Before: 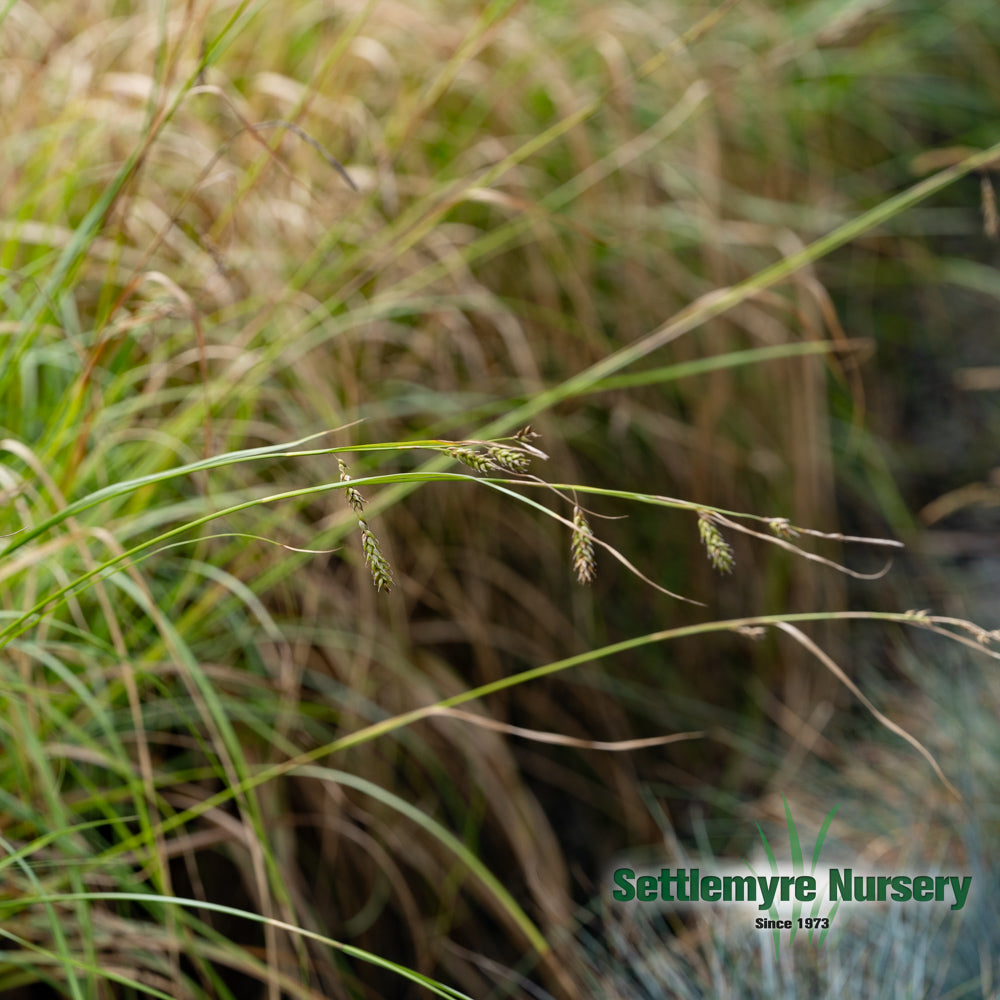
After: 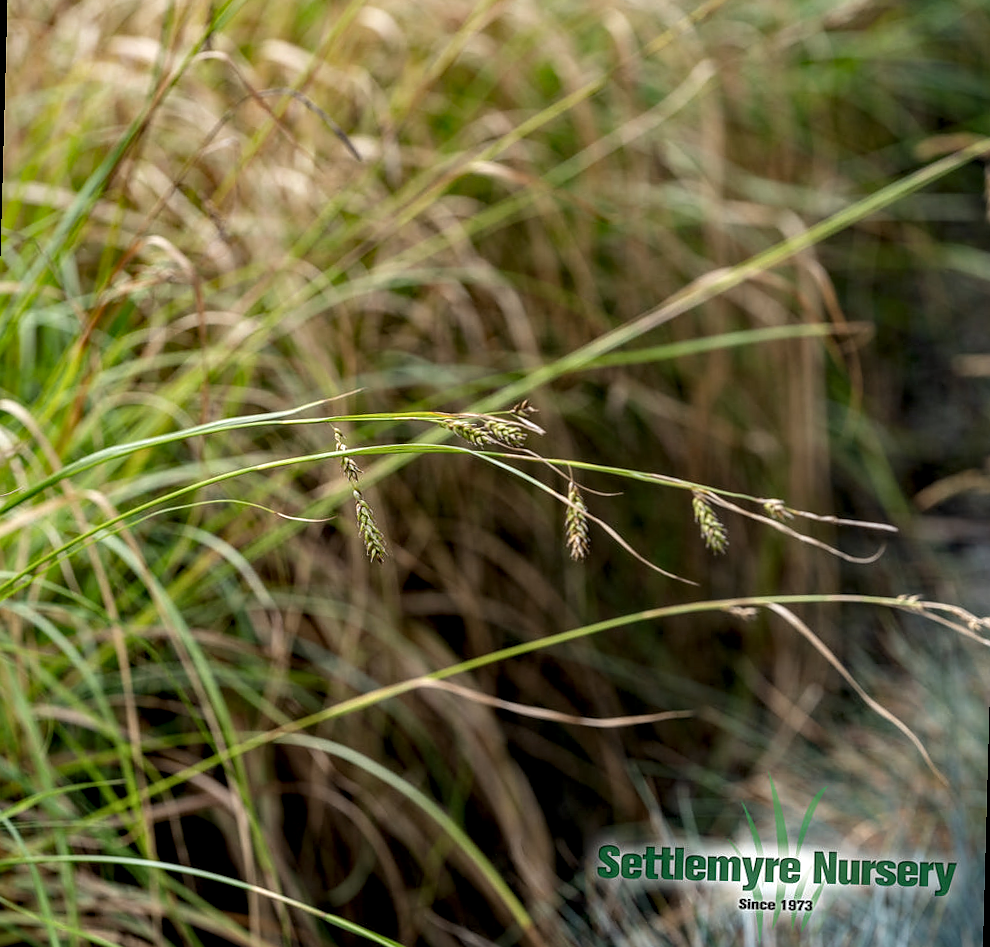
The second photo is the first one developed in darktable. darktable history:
local contrast: detail 144%
rotate and perspective: rotation 1.57°, crop left 0.018, crop right 0.982, crop top 0.039, crop bottom 0.961
sharpen: radius 0.969, amount 0.604
